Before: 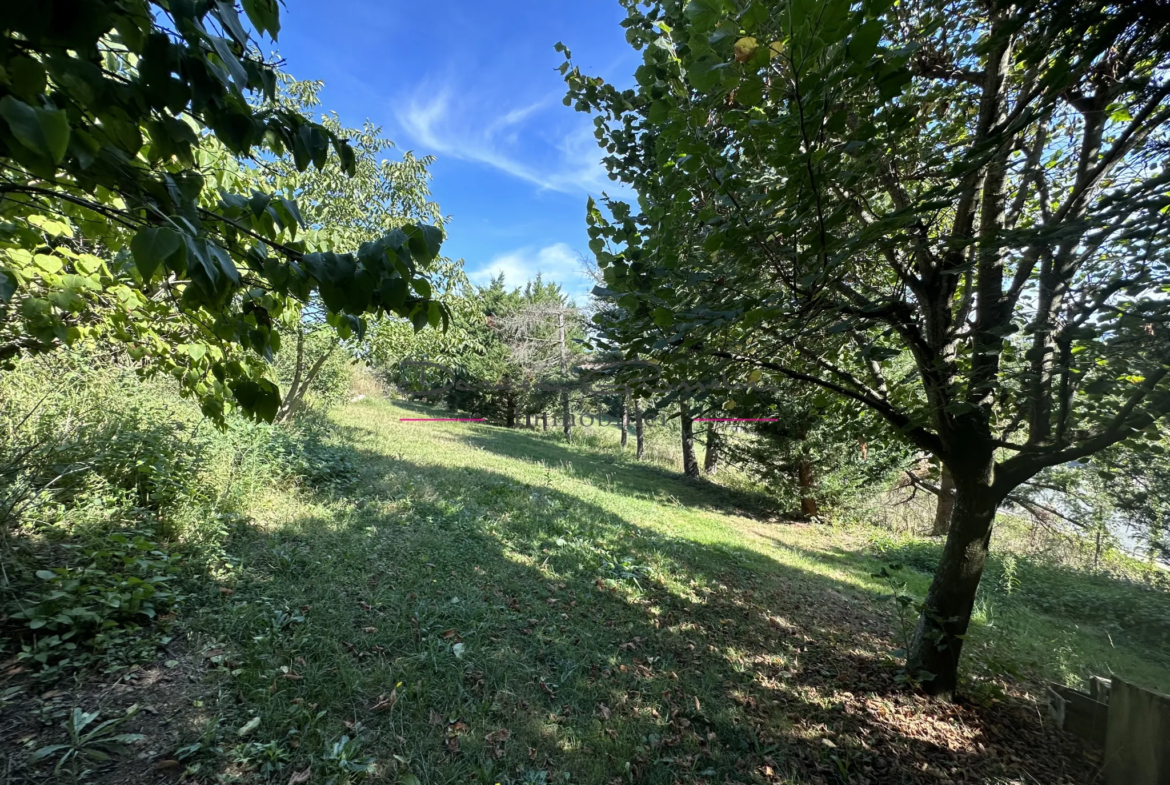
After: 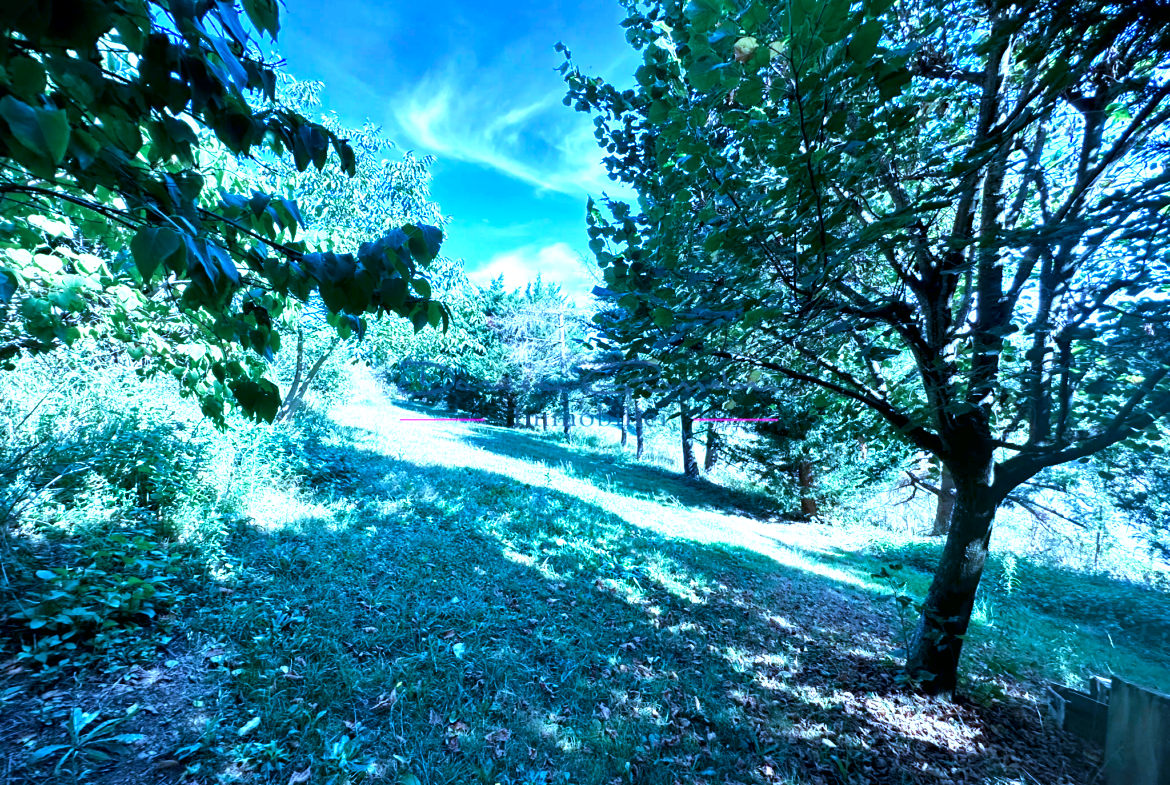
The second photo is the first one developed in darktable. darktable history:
color calibration: illuminant as shot in camera, x 0.463, y 0.42, temperature 2697.56 K
base curve: curves: ch0 [(0, 0) (0.495, 0.917) (1, 1)], preserve colors none
exposure: compensate highlight preservation false
local contrast: mode bilateral grid, contrast 25, coarseness 60, detail 151%, midtone range 0.2
